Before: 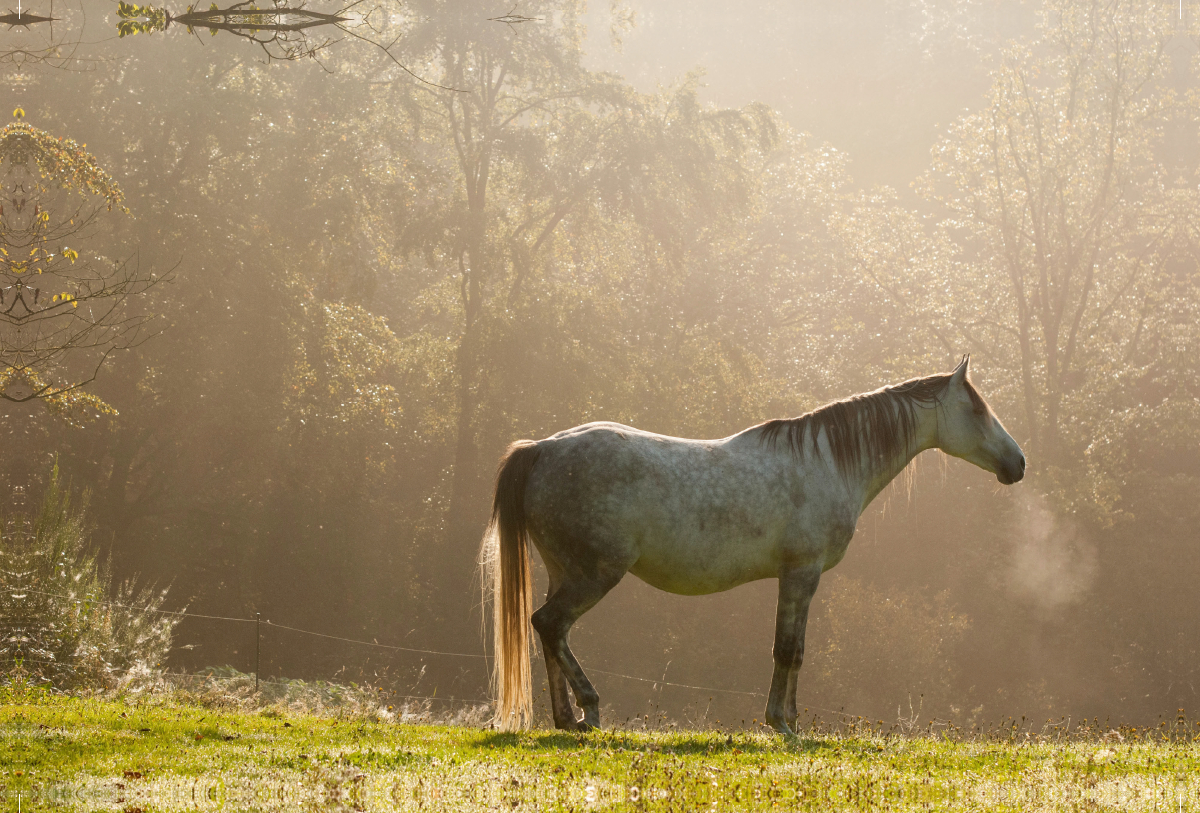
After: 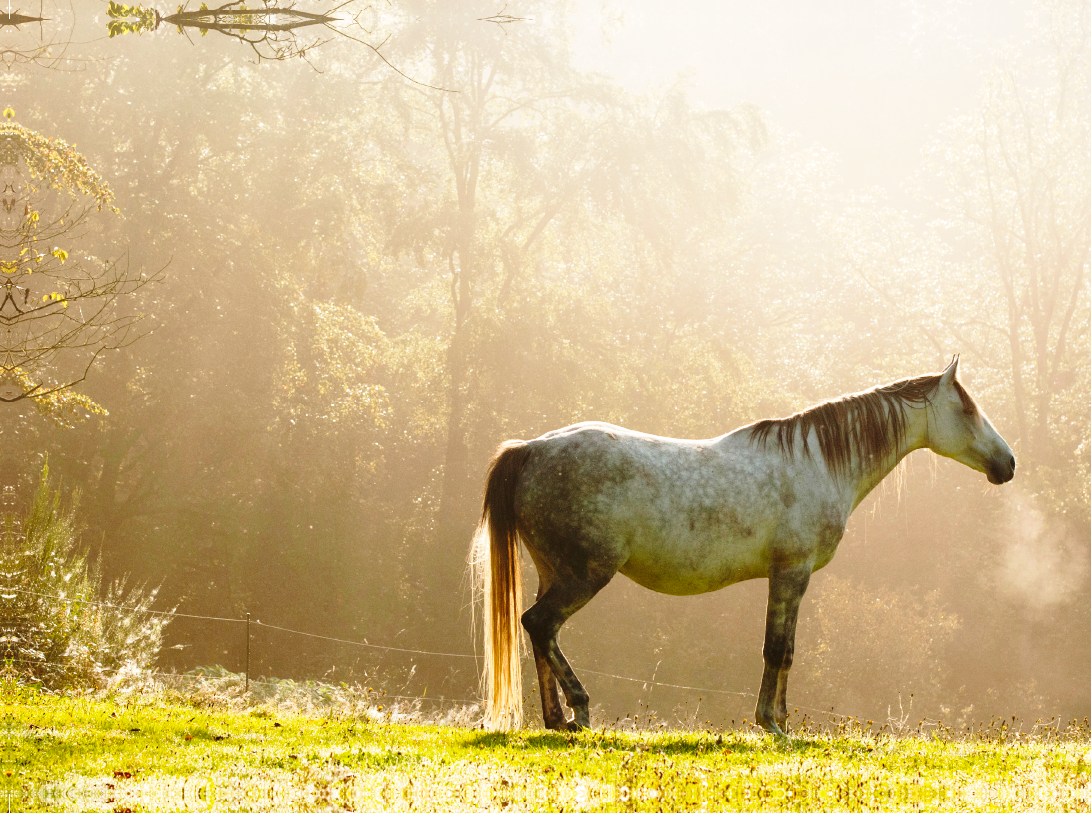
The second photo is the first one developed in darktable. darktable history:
crop and rotate: left 0.854%, right 8.186%
base curve: curves: ch0 [(0, 0) (0.04, 0.03) (0.133, 0.232) (0.448, 0.748) (0.843, 0.968) (1, 1)], preserve colors none
exposure: exposure 0.161 EV, compensate highlight preservation false
